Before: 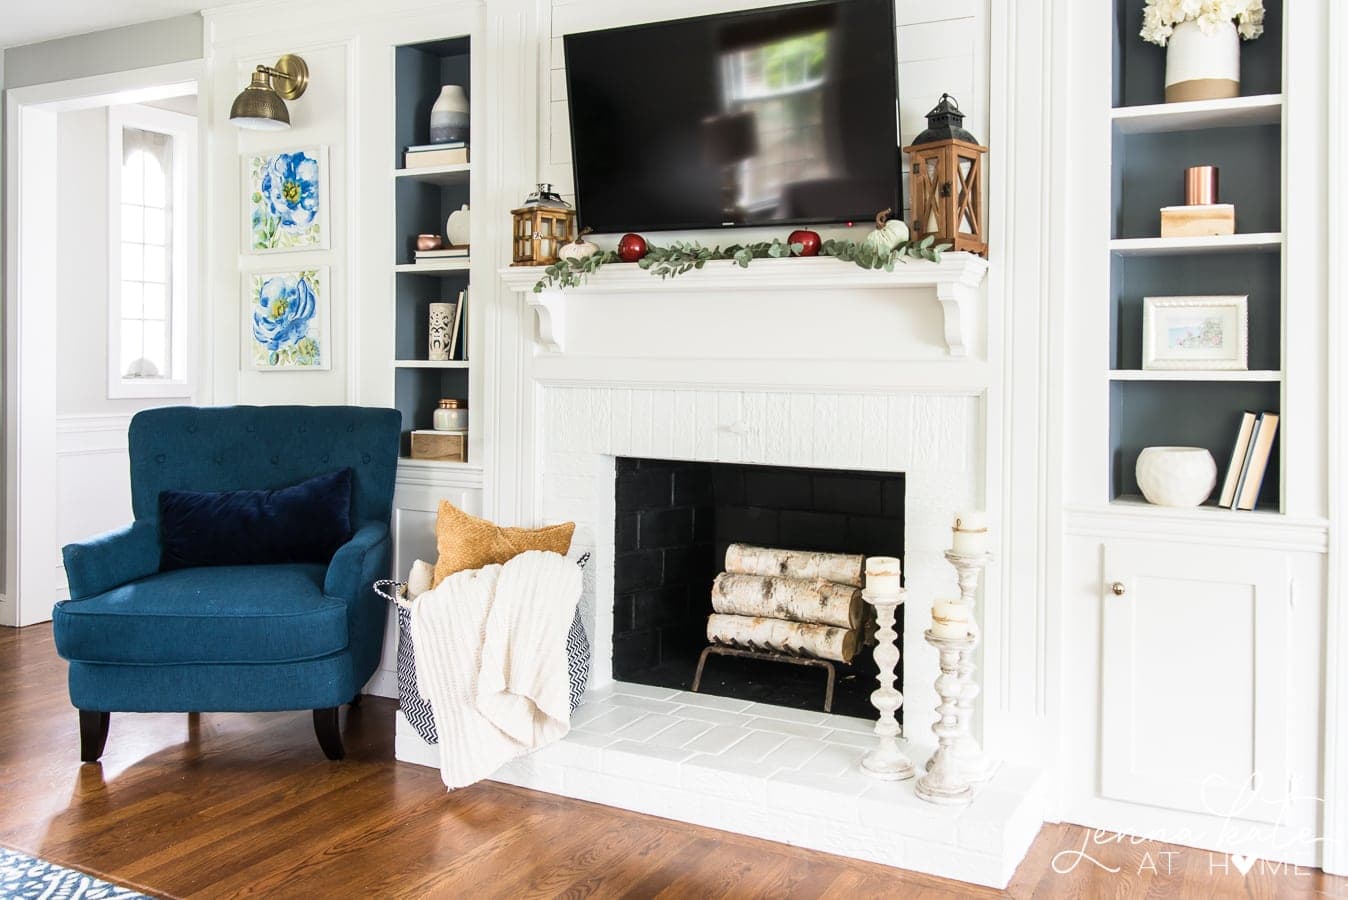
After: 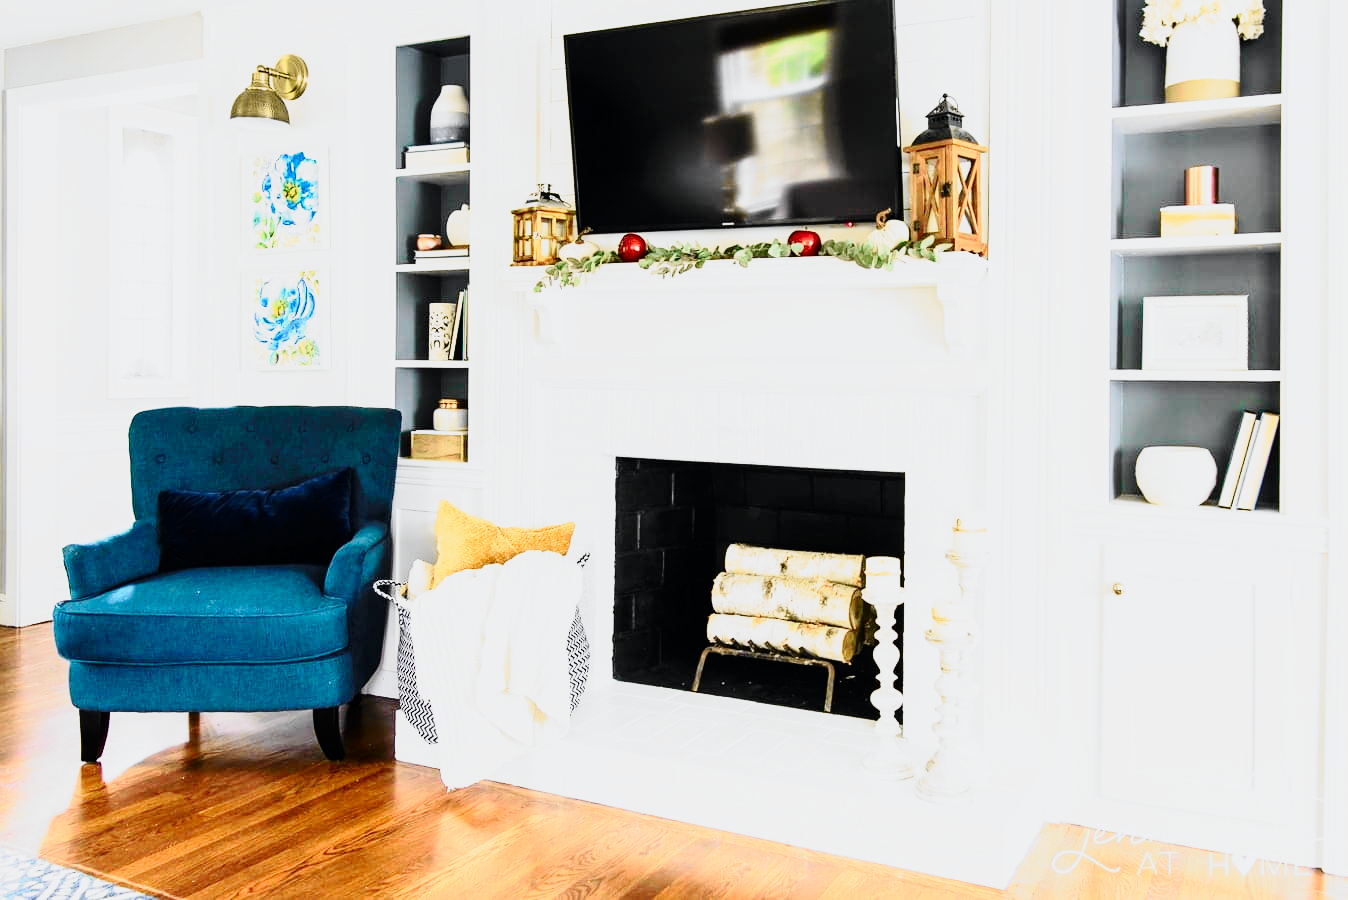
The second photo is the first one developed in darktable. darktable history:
base curve: curves: ch0 [(0, 0) (0.028, 0.03) (0.121, 0.232) (0.46, 0.748) (0.859, 0.968) (1, 1)], preserve colors none
tone curve: curves: ch0 [(0, 0) (0.078, 0.029) (0.265, 0.241) (0.507, 0.56) (0.744, 0.826) (1, 0.948)]; ch1 [(0, 0) (0.346, 0.307) (0.418, 0.383) (0.46, 0.439) (0.482, 0.493) (0.502, 0.5) (0.517, 0.506) (0.55, 0.557) (0.601, 0.637) (0.666, 0.7) (1, 1)]; ch2 [(0, 0) (0.346, 0.34) (0.431, 0.45) (0.485, 0.494) (0.5, 0.498) (0.508, 0.499) (0.532, 0.546) (0.579, 0.628) (0.625, 0.668) (1, 1)], color space Lab, independent channels, preserve colors none
